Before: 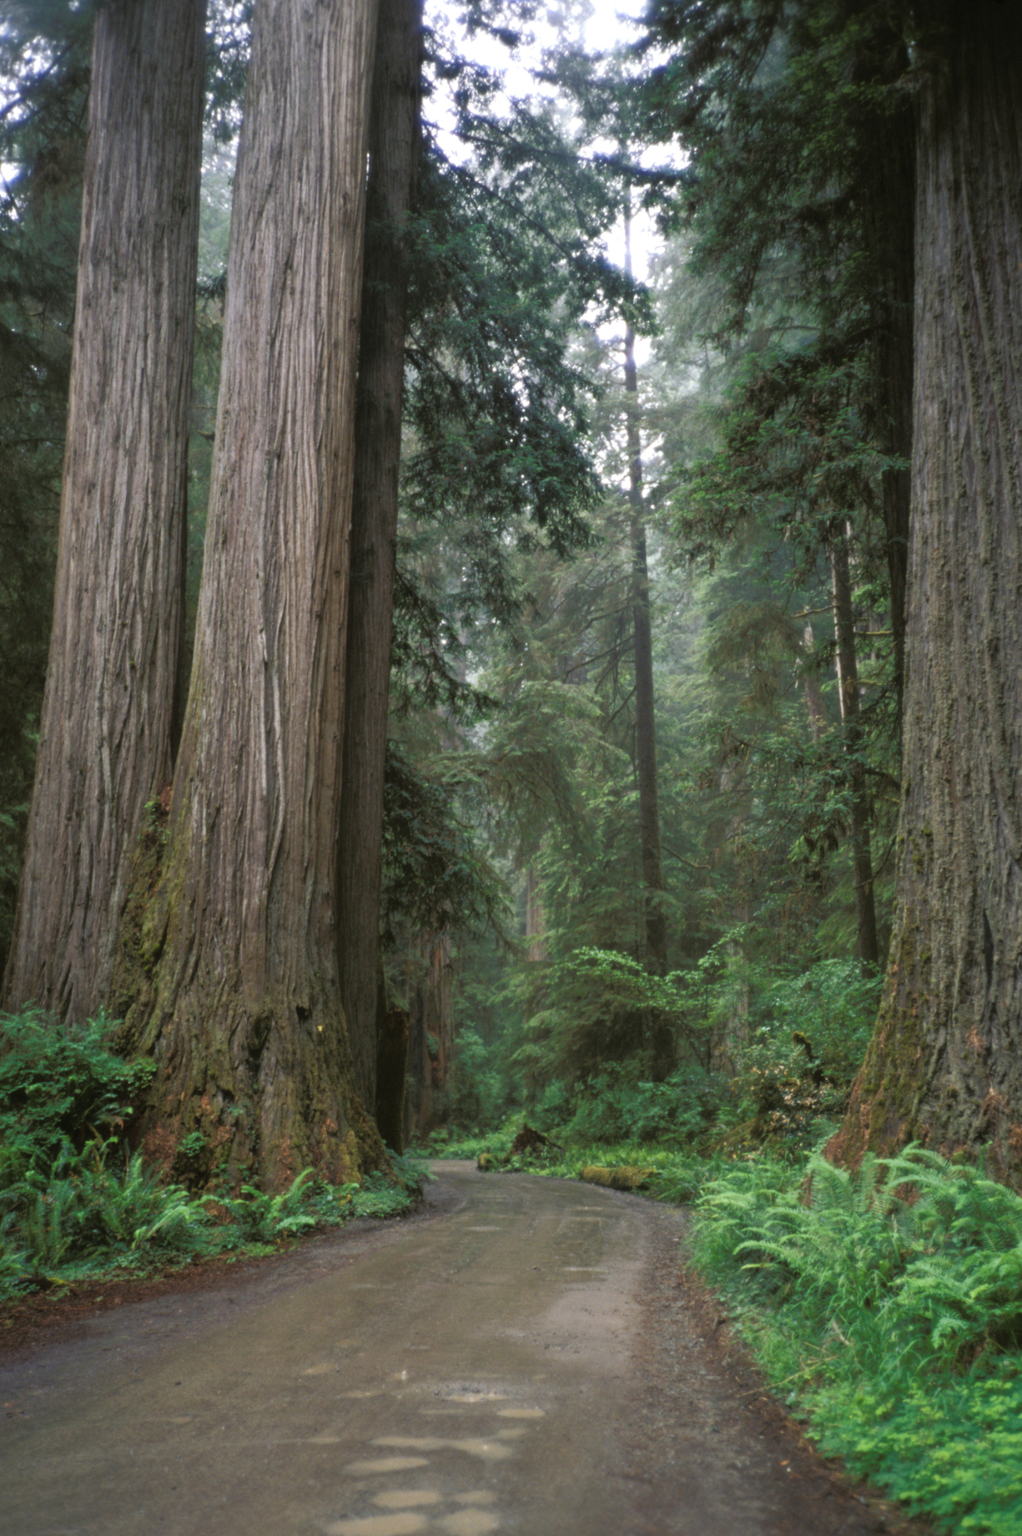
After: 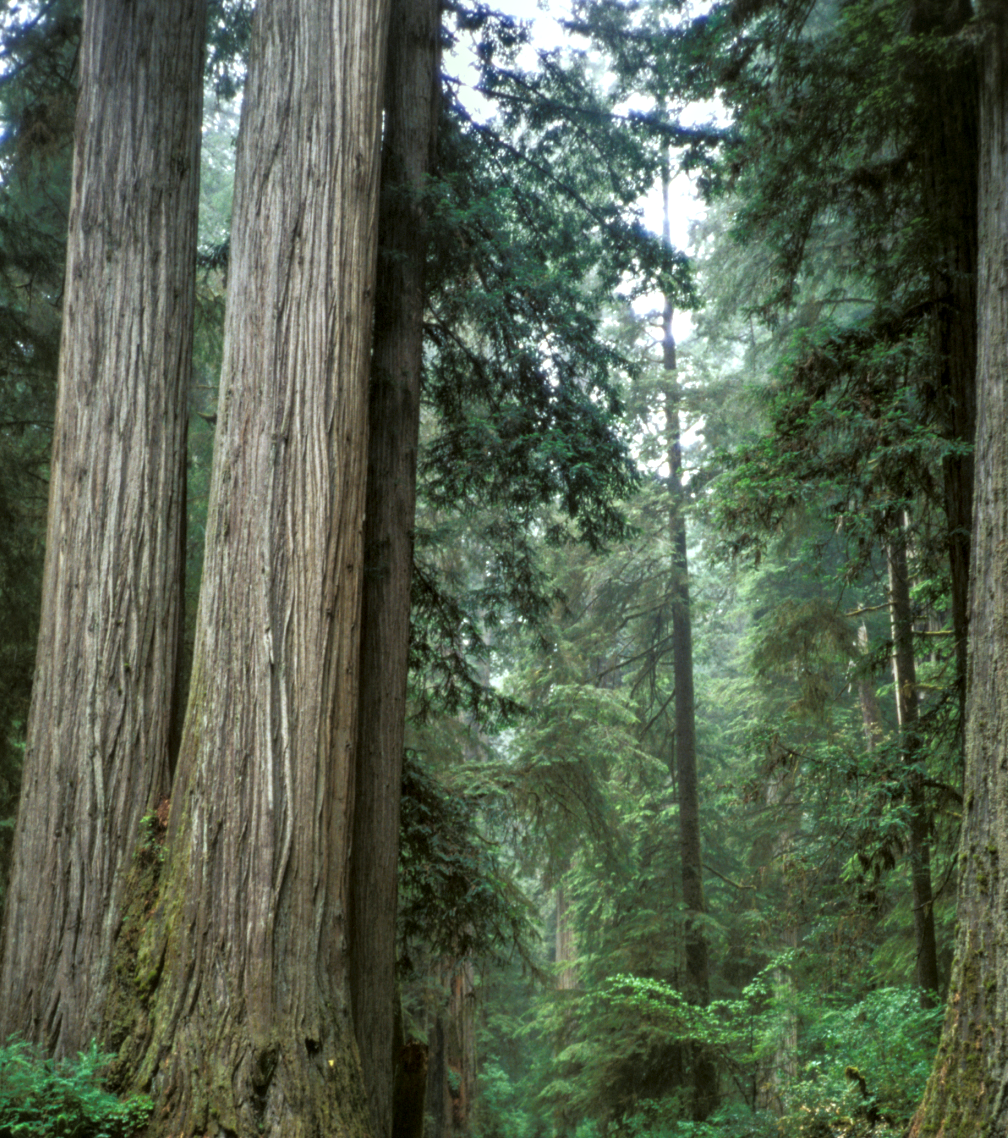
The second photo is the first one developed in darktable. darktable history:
local contrast: highlights 16%, detail 187%
crop: left 1.542%, top 3.395%, right 7.754%, bottom 28.491%
color correction: highlights a* -8.09, highlights b* 3.53
contrast brightness saturation: contrast -0.181, saturation 0.188
